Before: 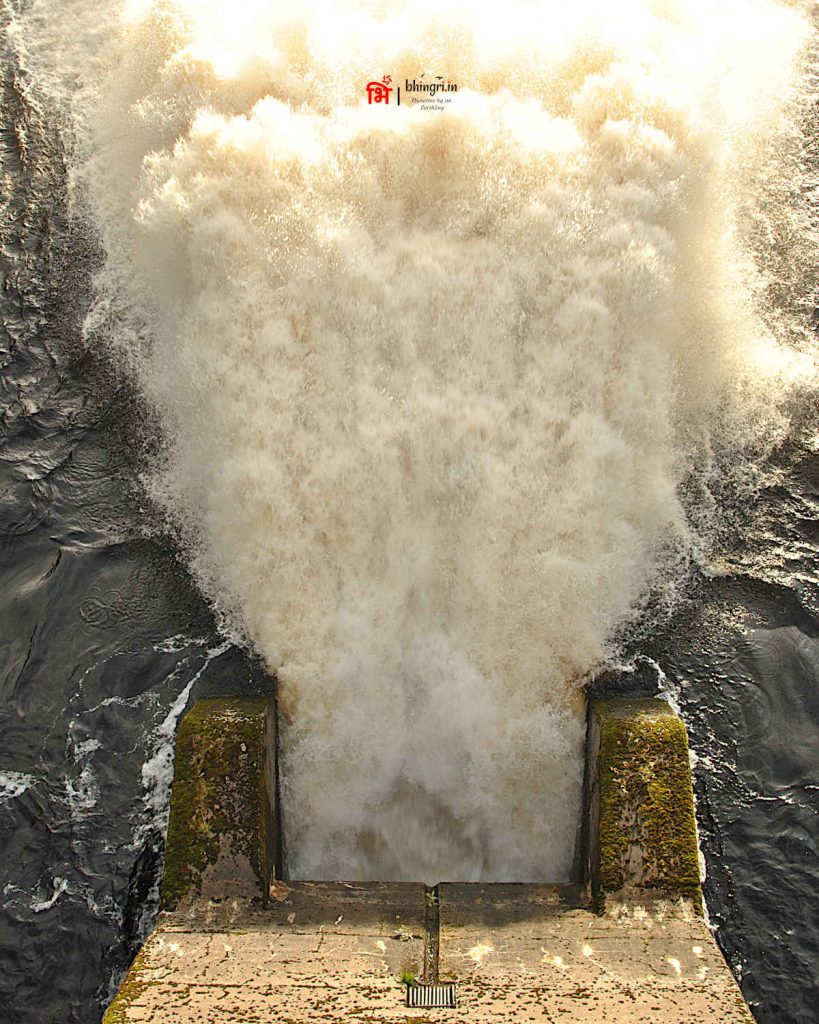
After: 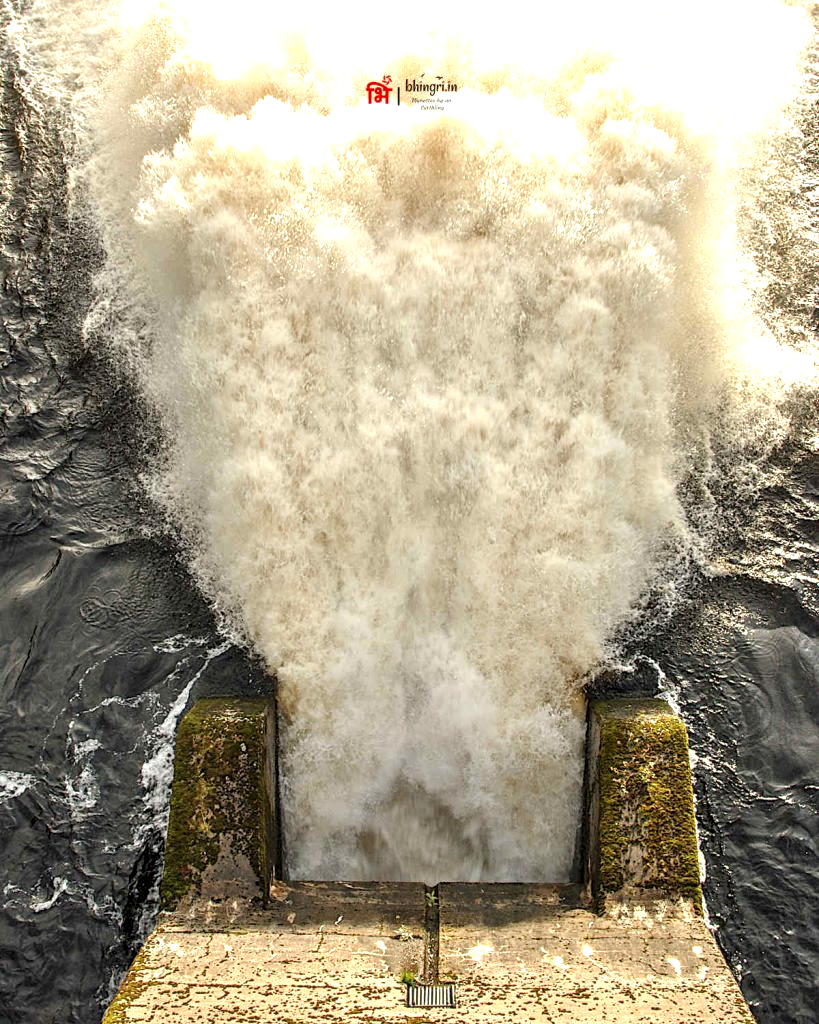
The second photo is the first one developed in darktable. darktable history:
color calibration: illuminant same as pipeline (D50), adaptation XYZ, x 0.346, y 0.357, temperature 5003.3 K
exposure: exposure 0.403 EV, compensate highlight preservation false
local contrast: detail 150%
